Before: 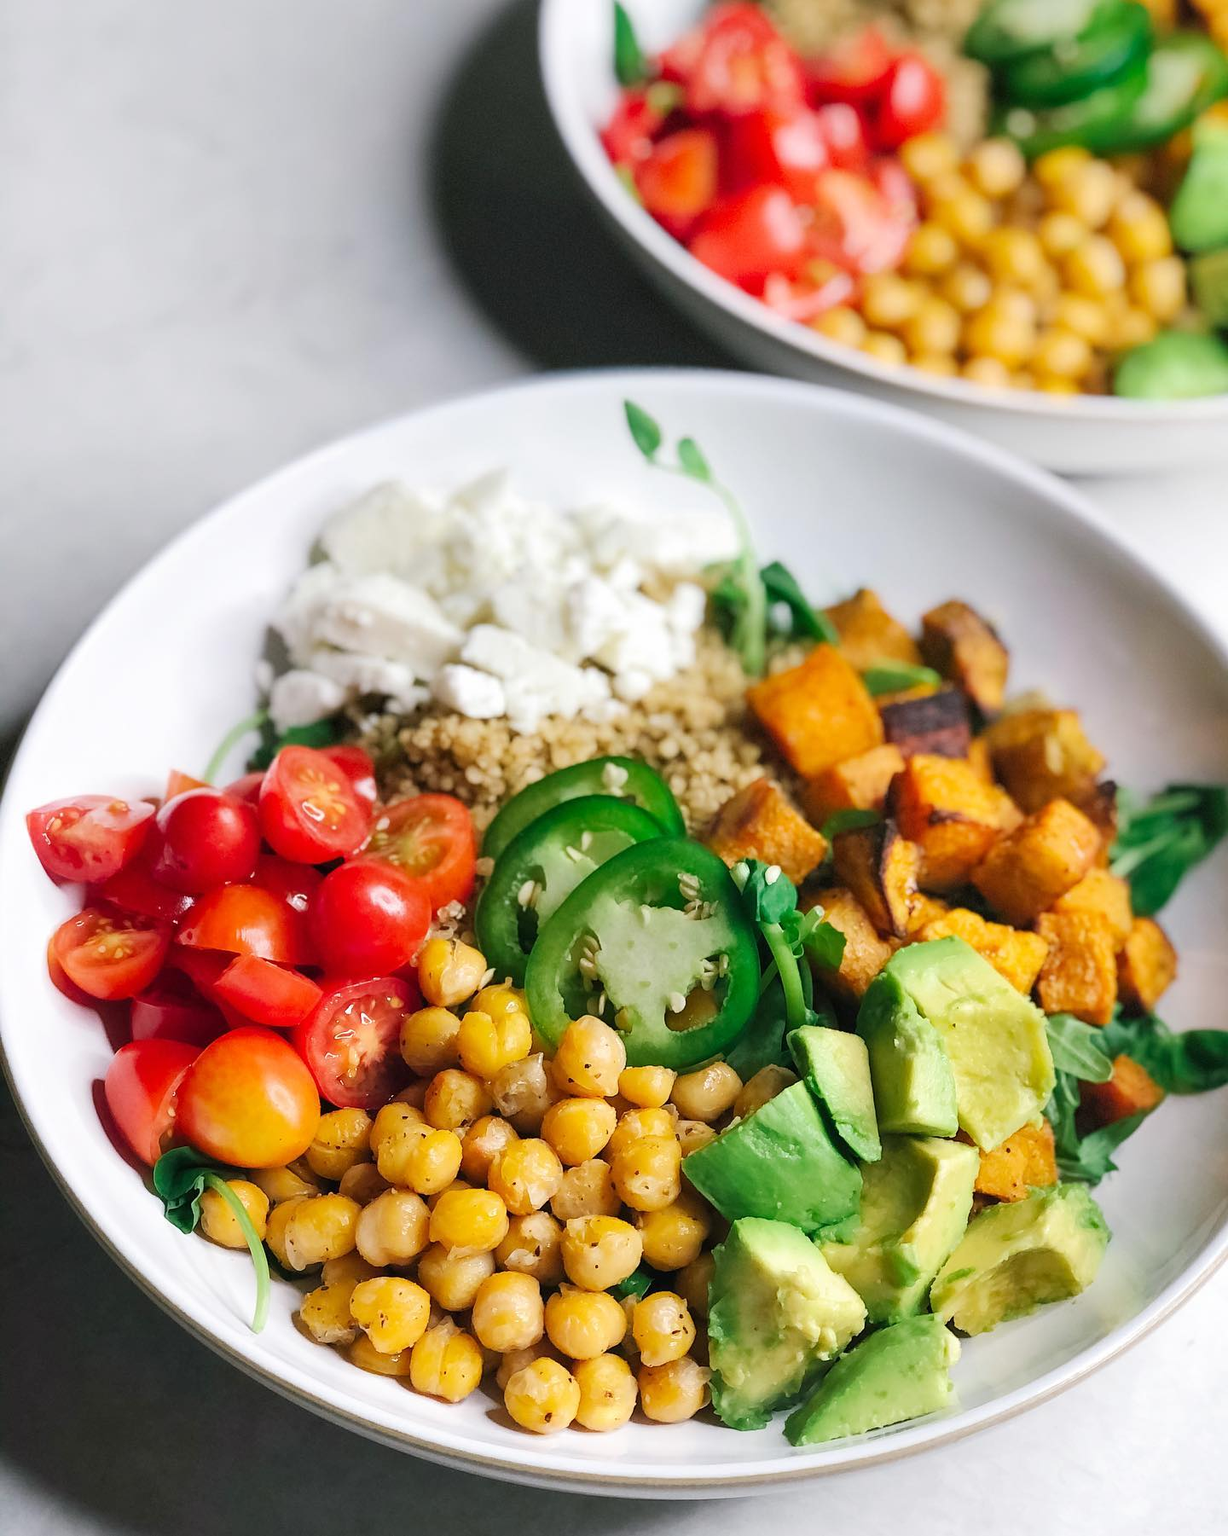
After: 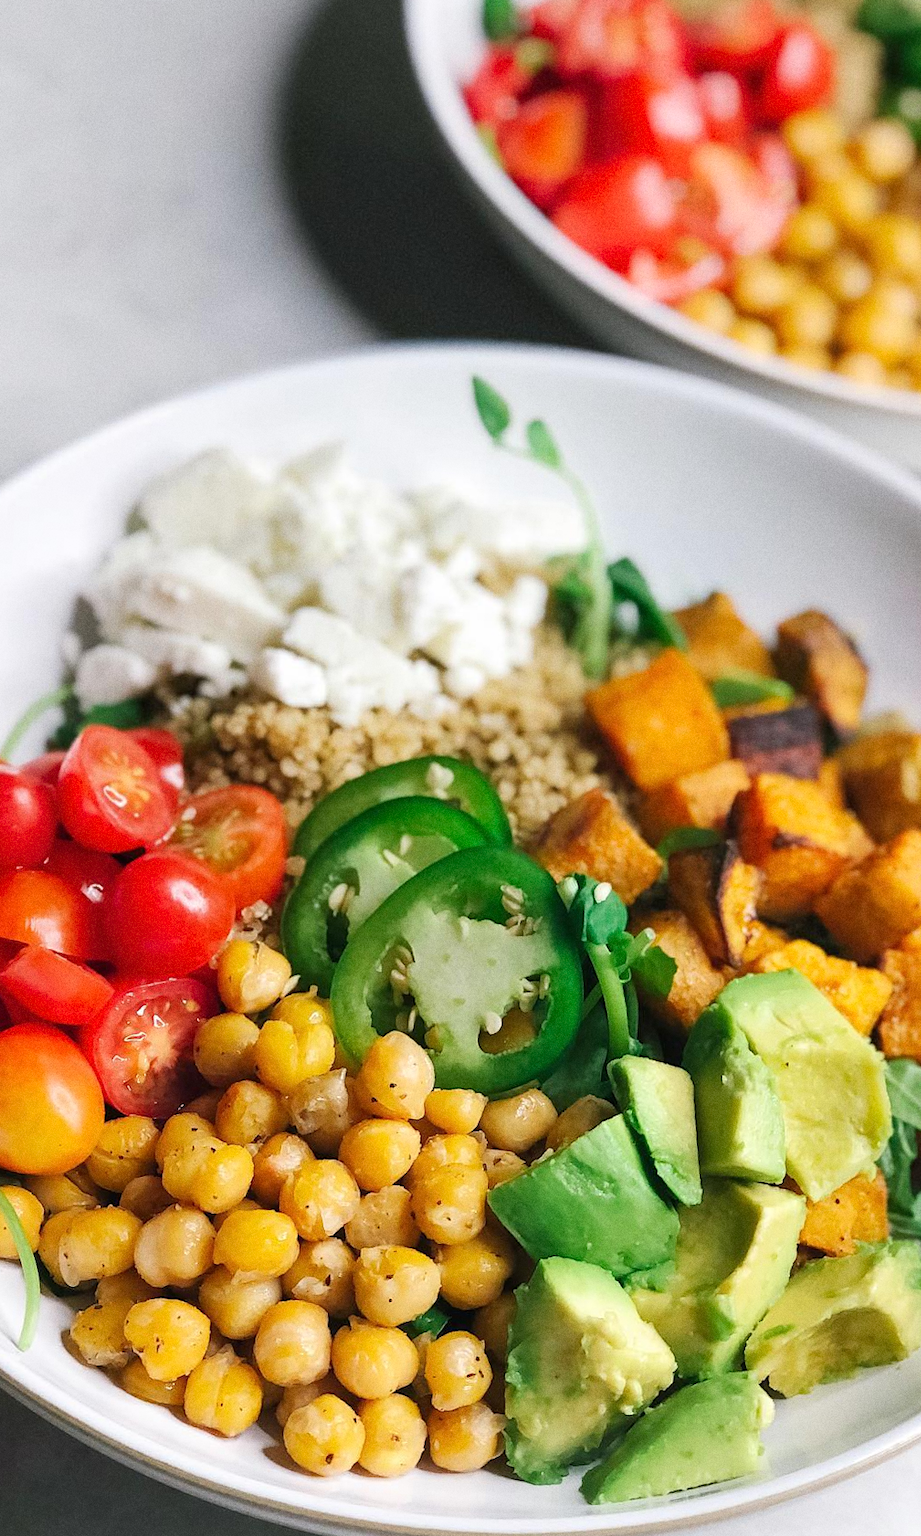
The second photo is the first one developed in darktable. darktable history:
tone equalizer: on, module defaults
crop and rotate: angle -3.27°, left 14.277%, top 0.028%, right 10.766%, bottom 0.028%
grain: on, module defaults
